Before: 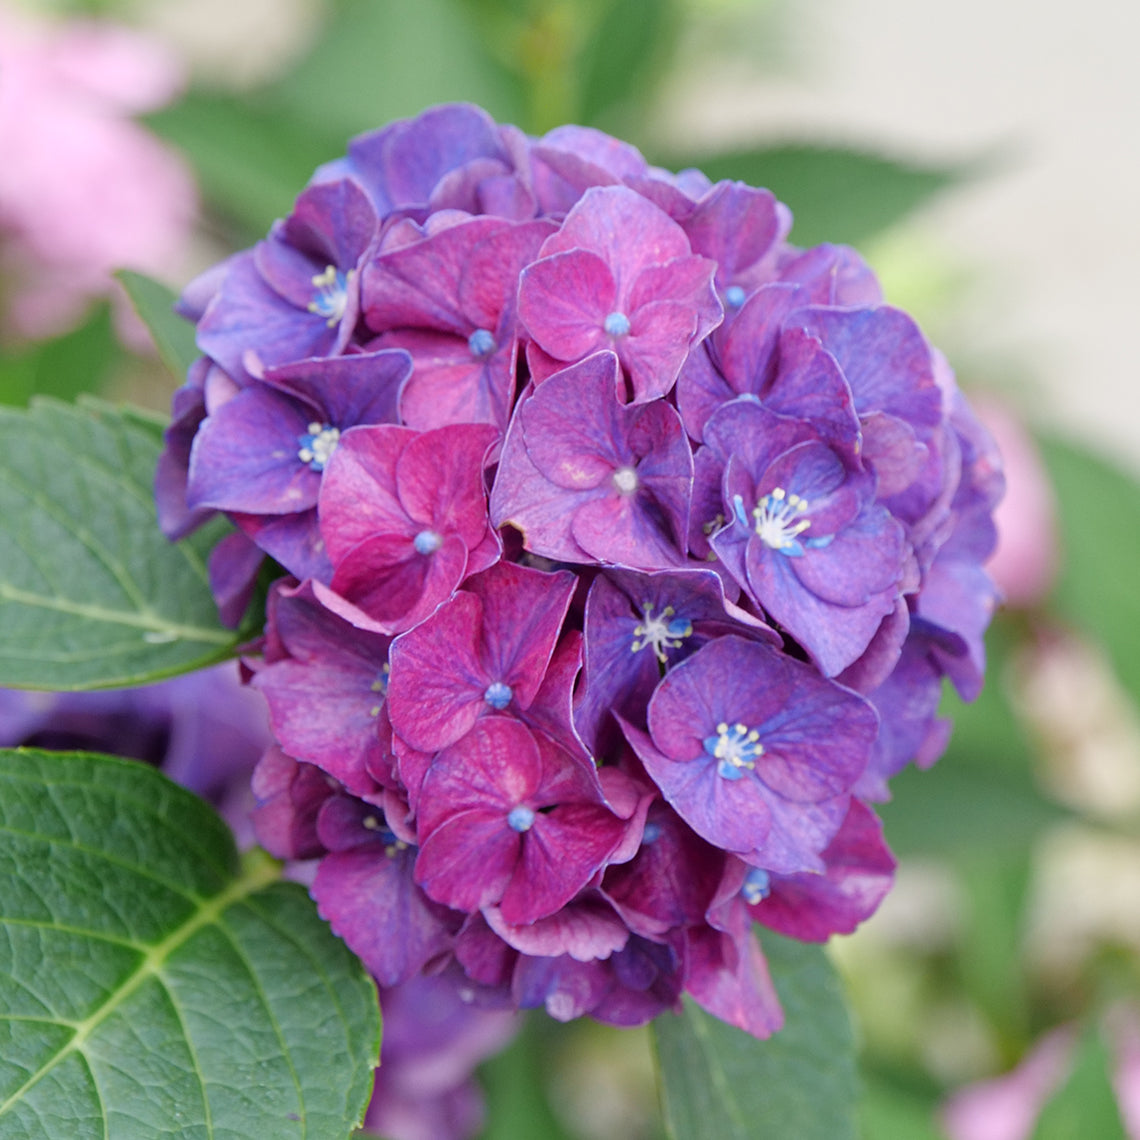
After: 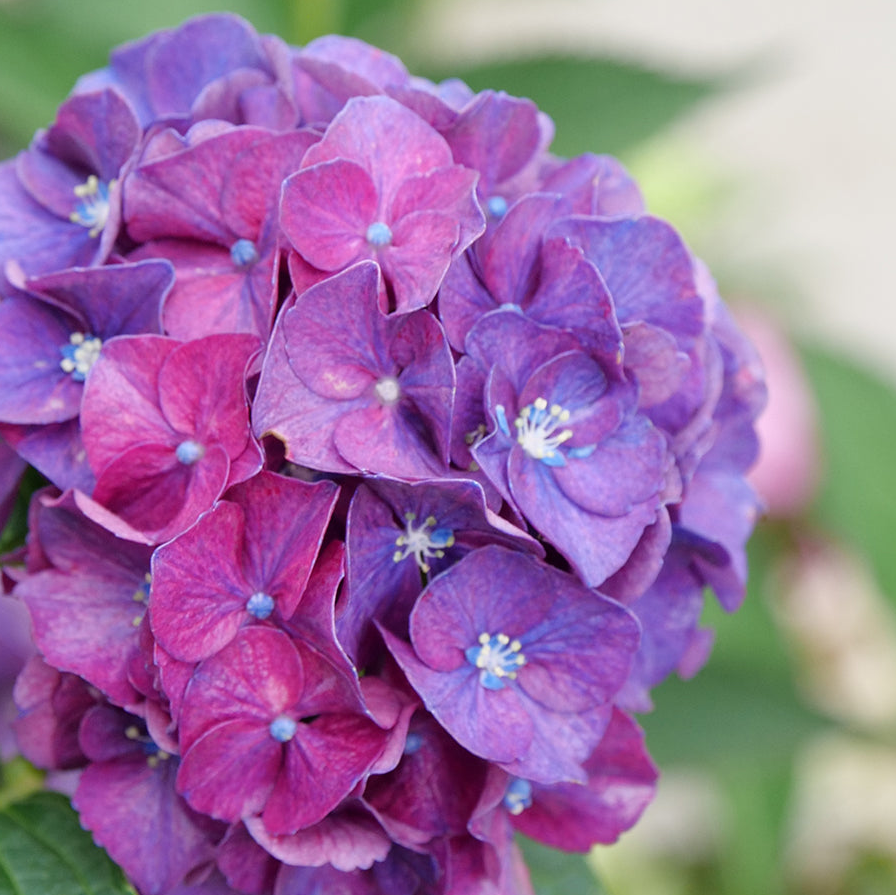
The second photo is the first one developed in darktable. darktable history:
crop and rotate: left 20.919%, top 7.907%, right 0.427%, bottom 13.501%
